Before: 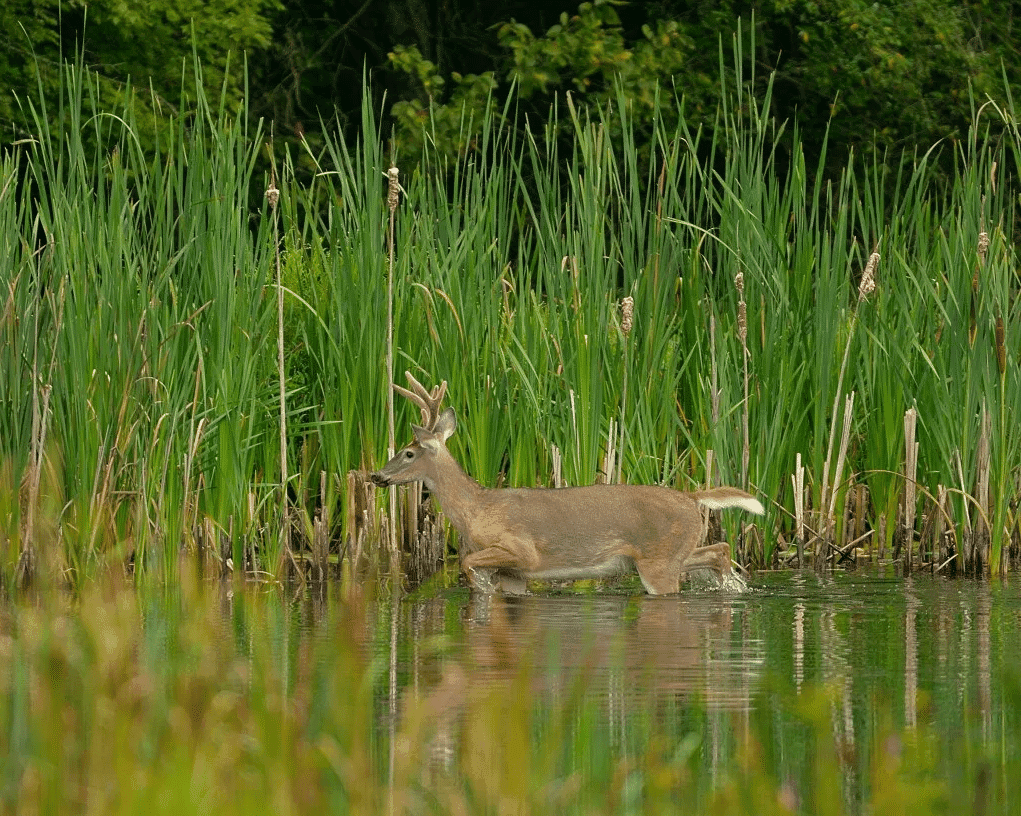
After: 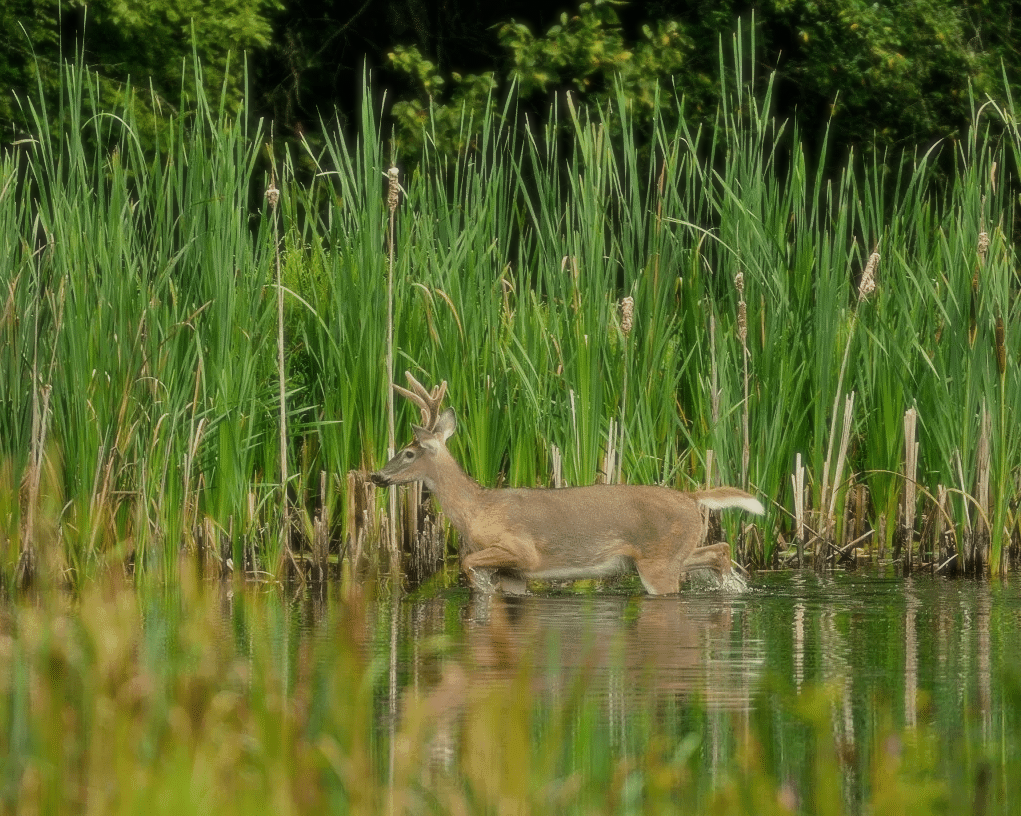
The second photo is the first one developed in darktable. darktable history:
shadows and highlights: shadows 37.27, highlights -28.18, soften with gaussian
soften: size 19.52%, mix 20.32%
filmic rgb: black relative exposure -7.5 EV, white relative exposure 5 EV, hardness 3.31, contrast 1.3, contrast in shadows safe
